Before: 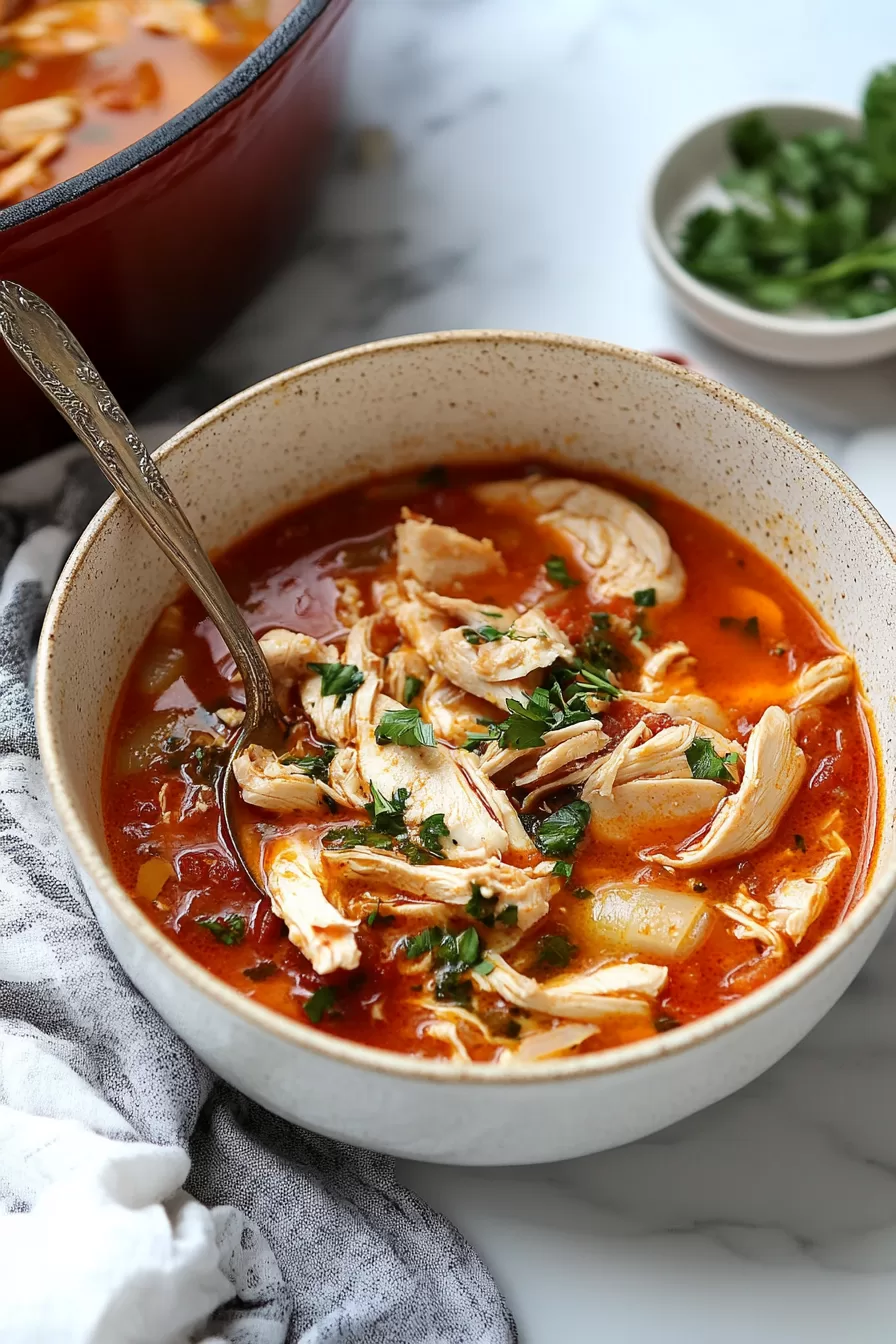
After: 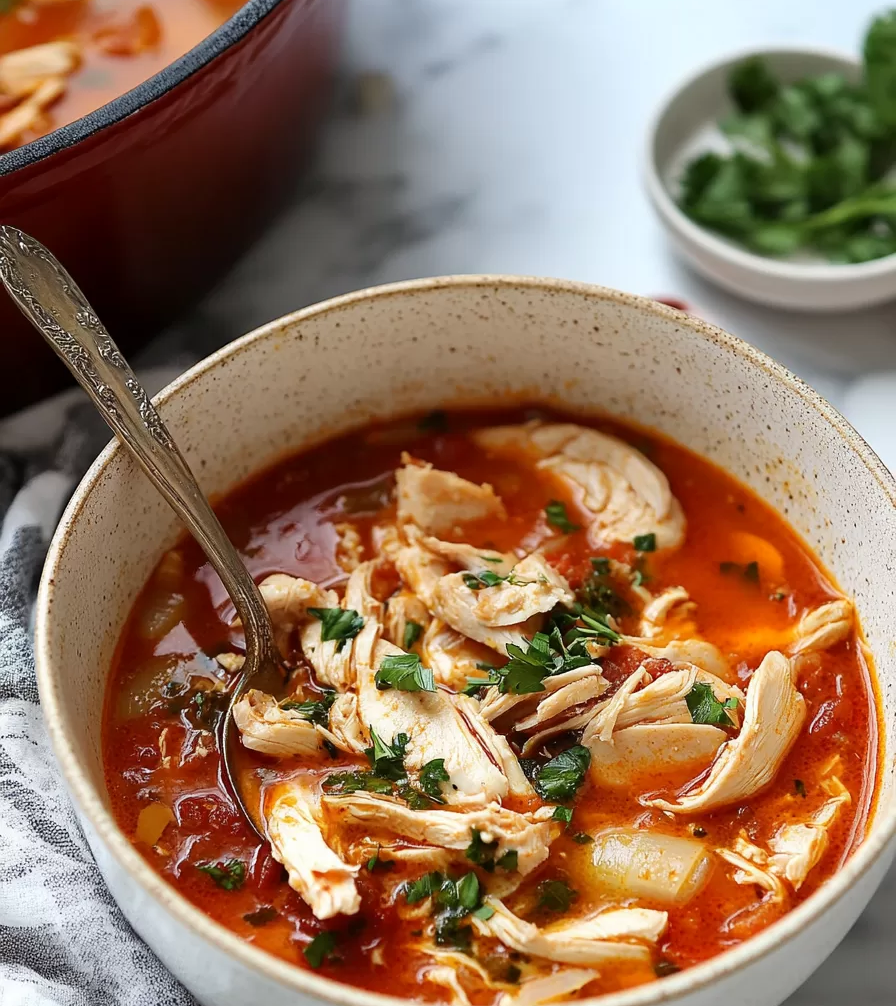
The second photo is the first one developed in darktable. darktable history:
crop: top 4.163%, bottom 20.941%
